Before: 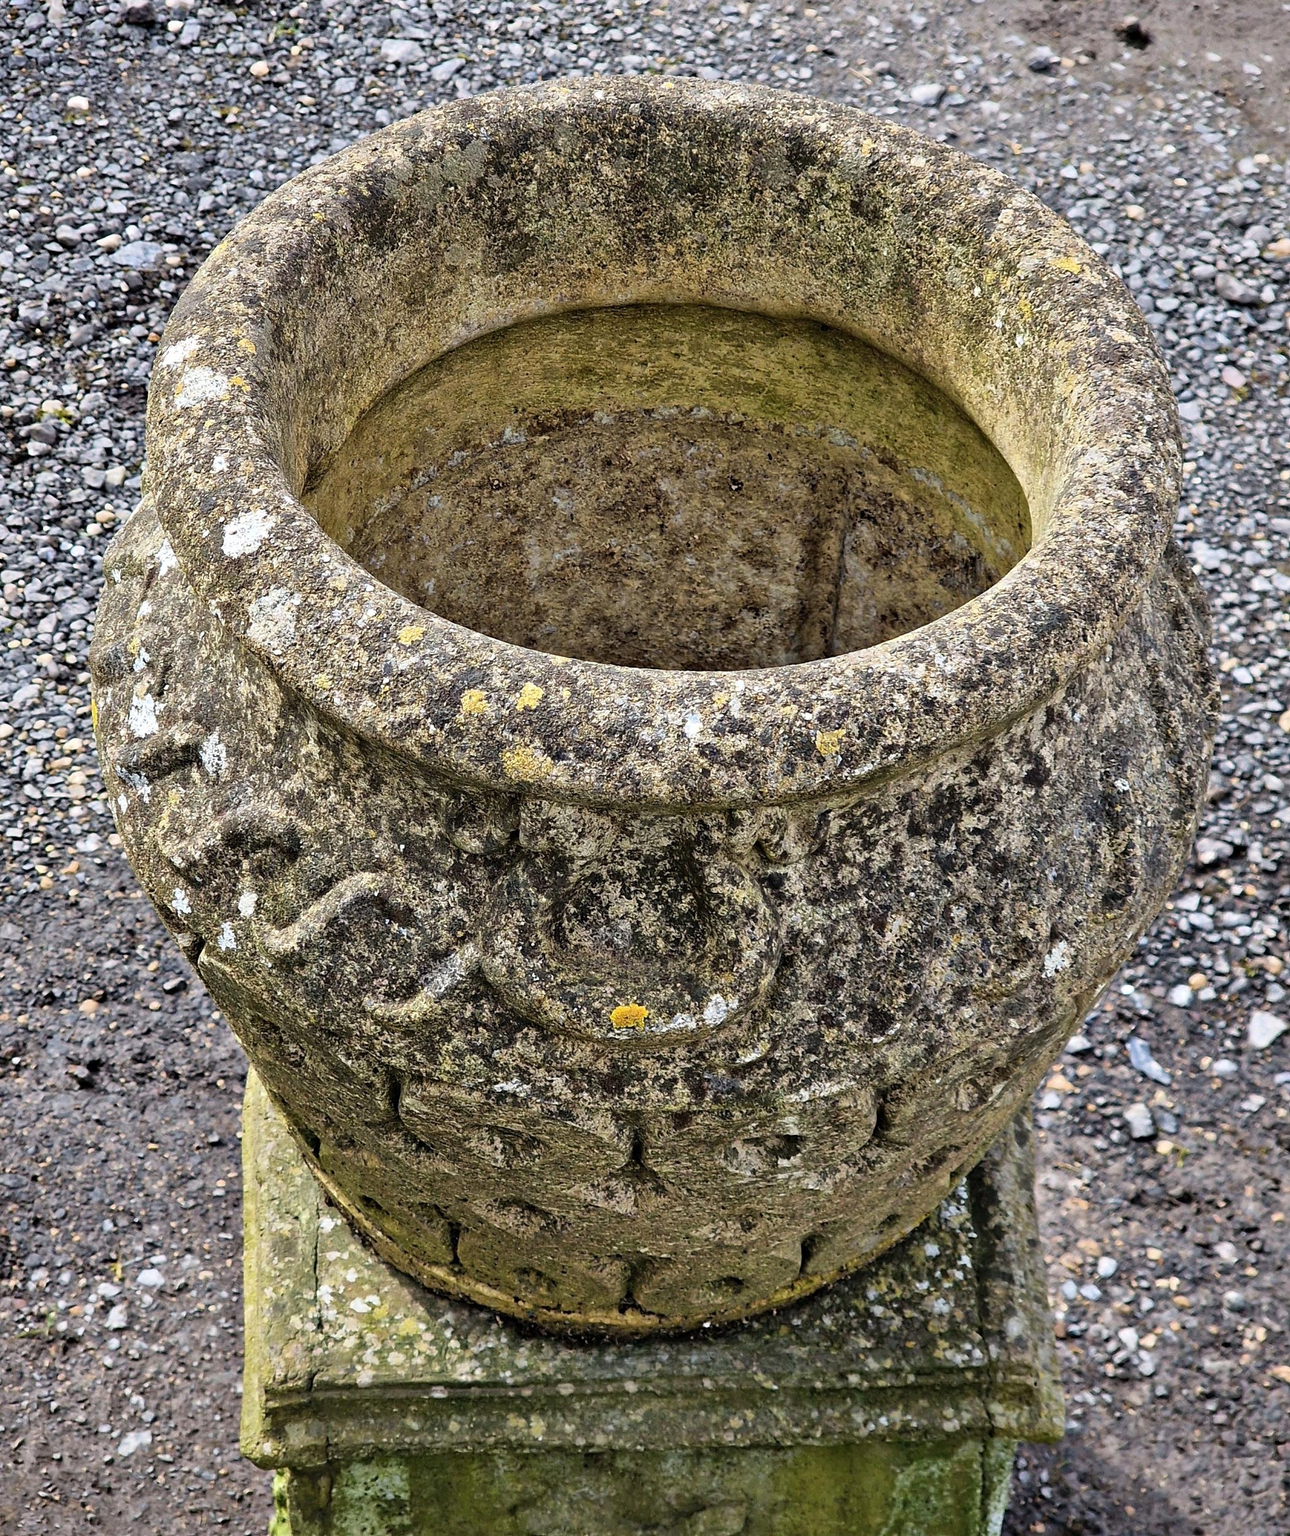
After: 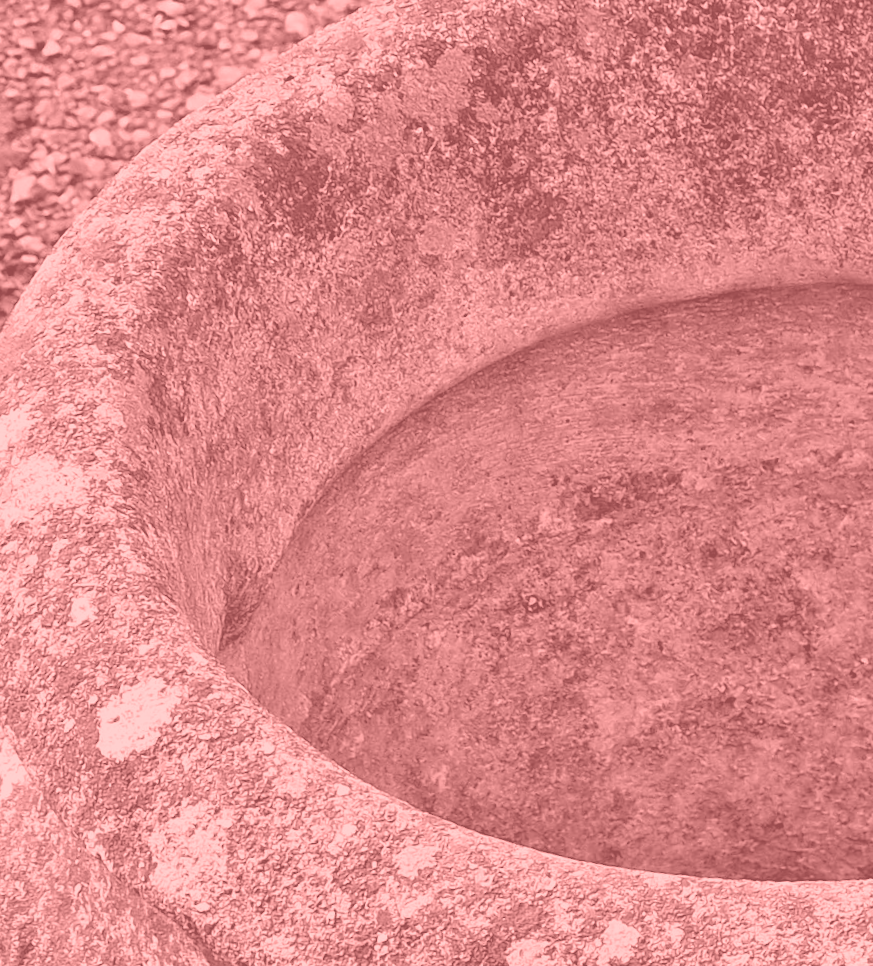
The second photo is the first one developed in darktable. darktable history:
crop and rotate: left 10.817%, top 0.062%, right 47.194%, bottom 53.626%
colorize: saturation 51%, source mix 50.67%, lightness 50.67%
rotate and perspective: rotation -5°, crop left 0.05, crop right 0.952, crop top 0.11, crop bottom 0.89
